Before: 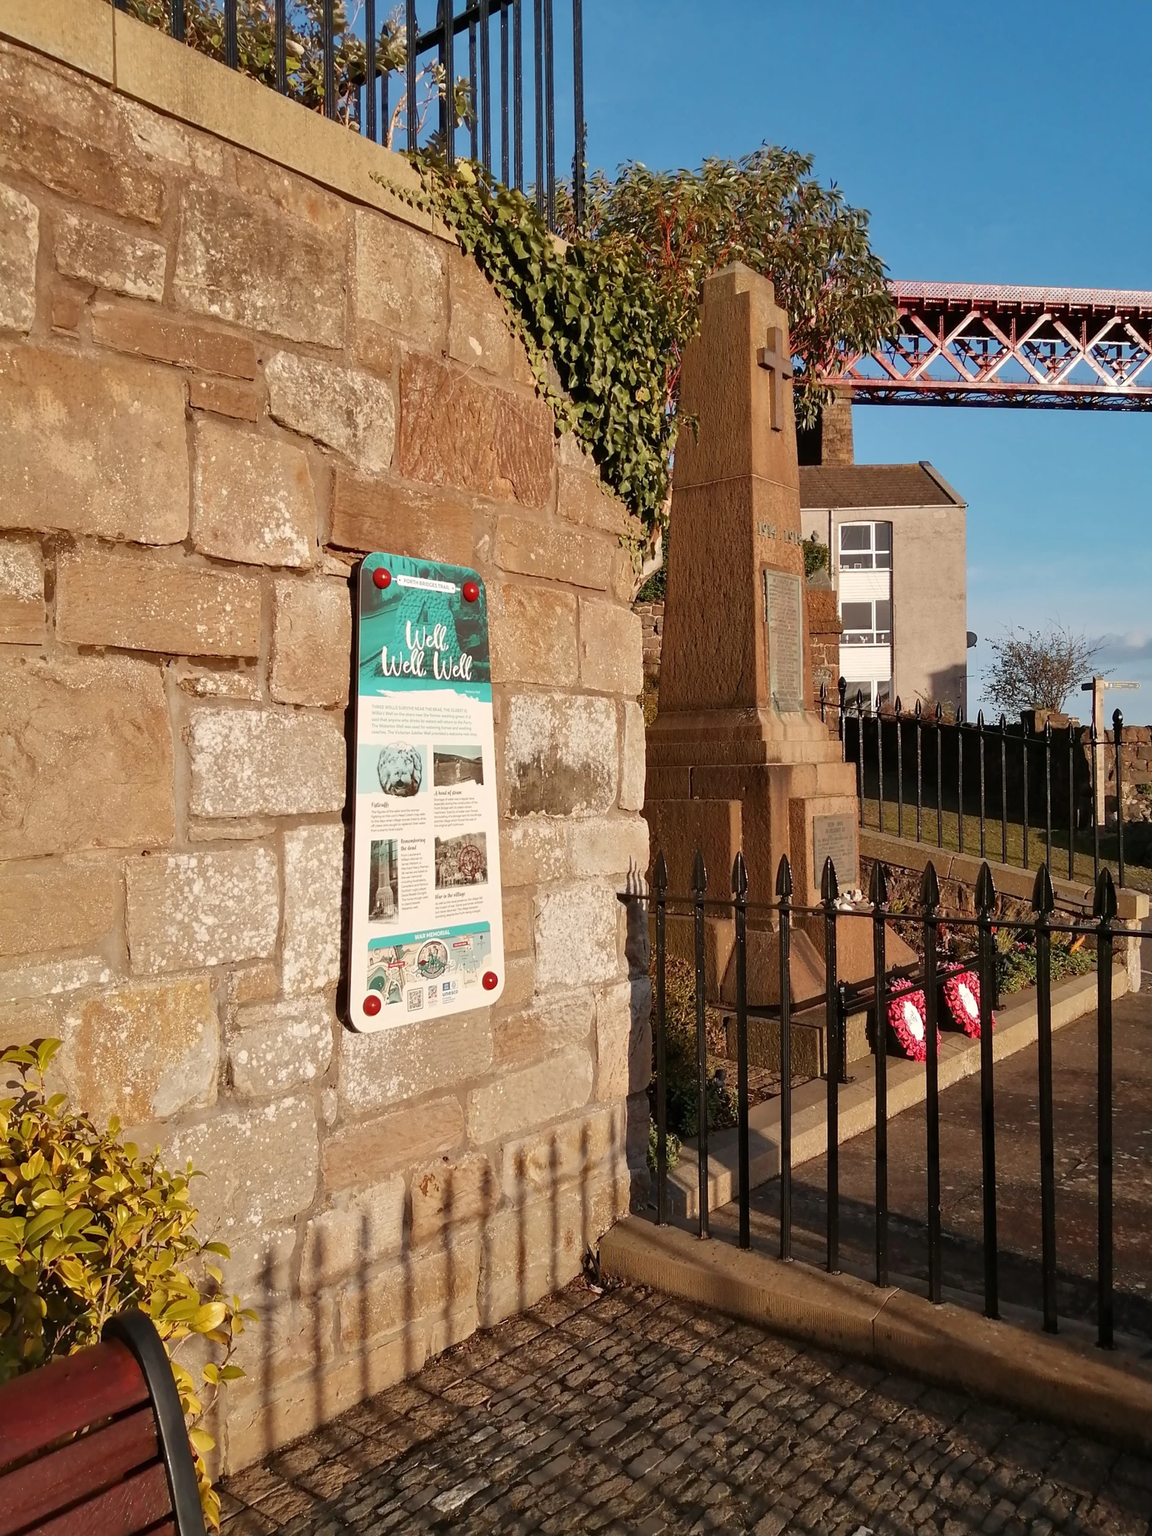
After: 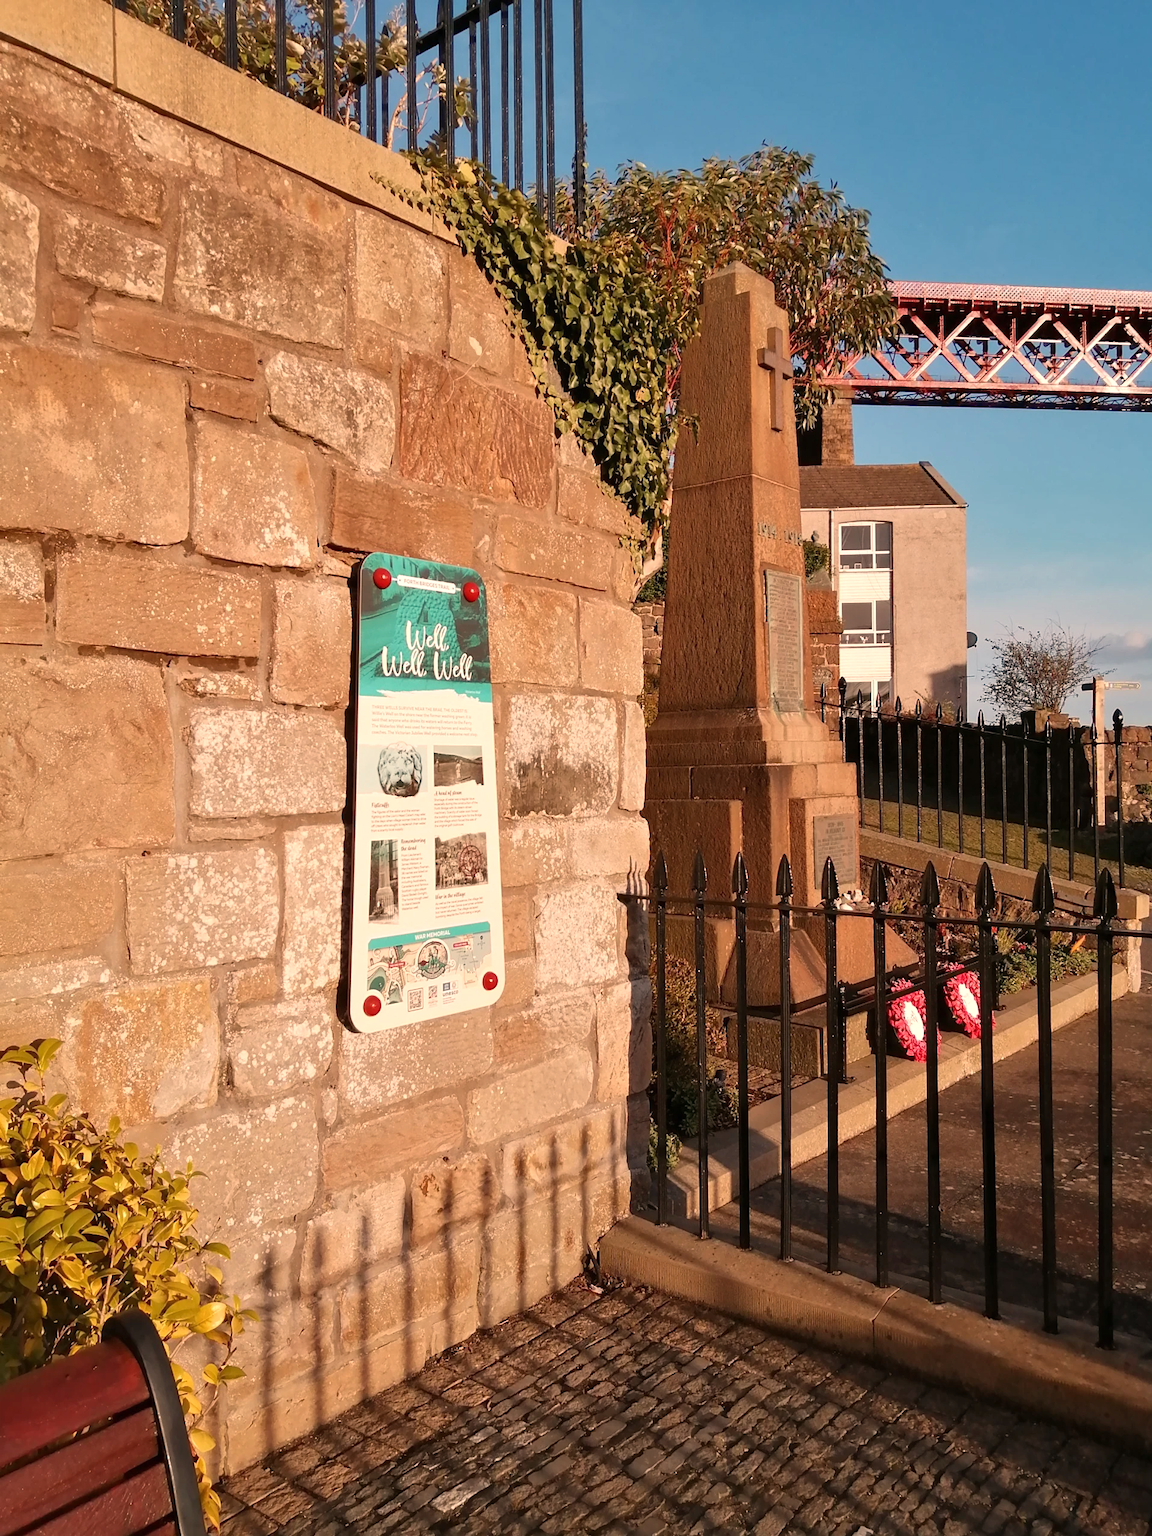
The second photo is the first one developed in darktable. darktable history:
exposure: exposure 0.078 EV, compensate highlight preservation false
white balance: red 1.127, blue 0.943
